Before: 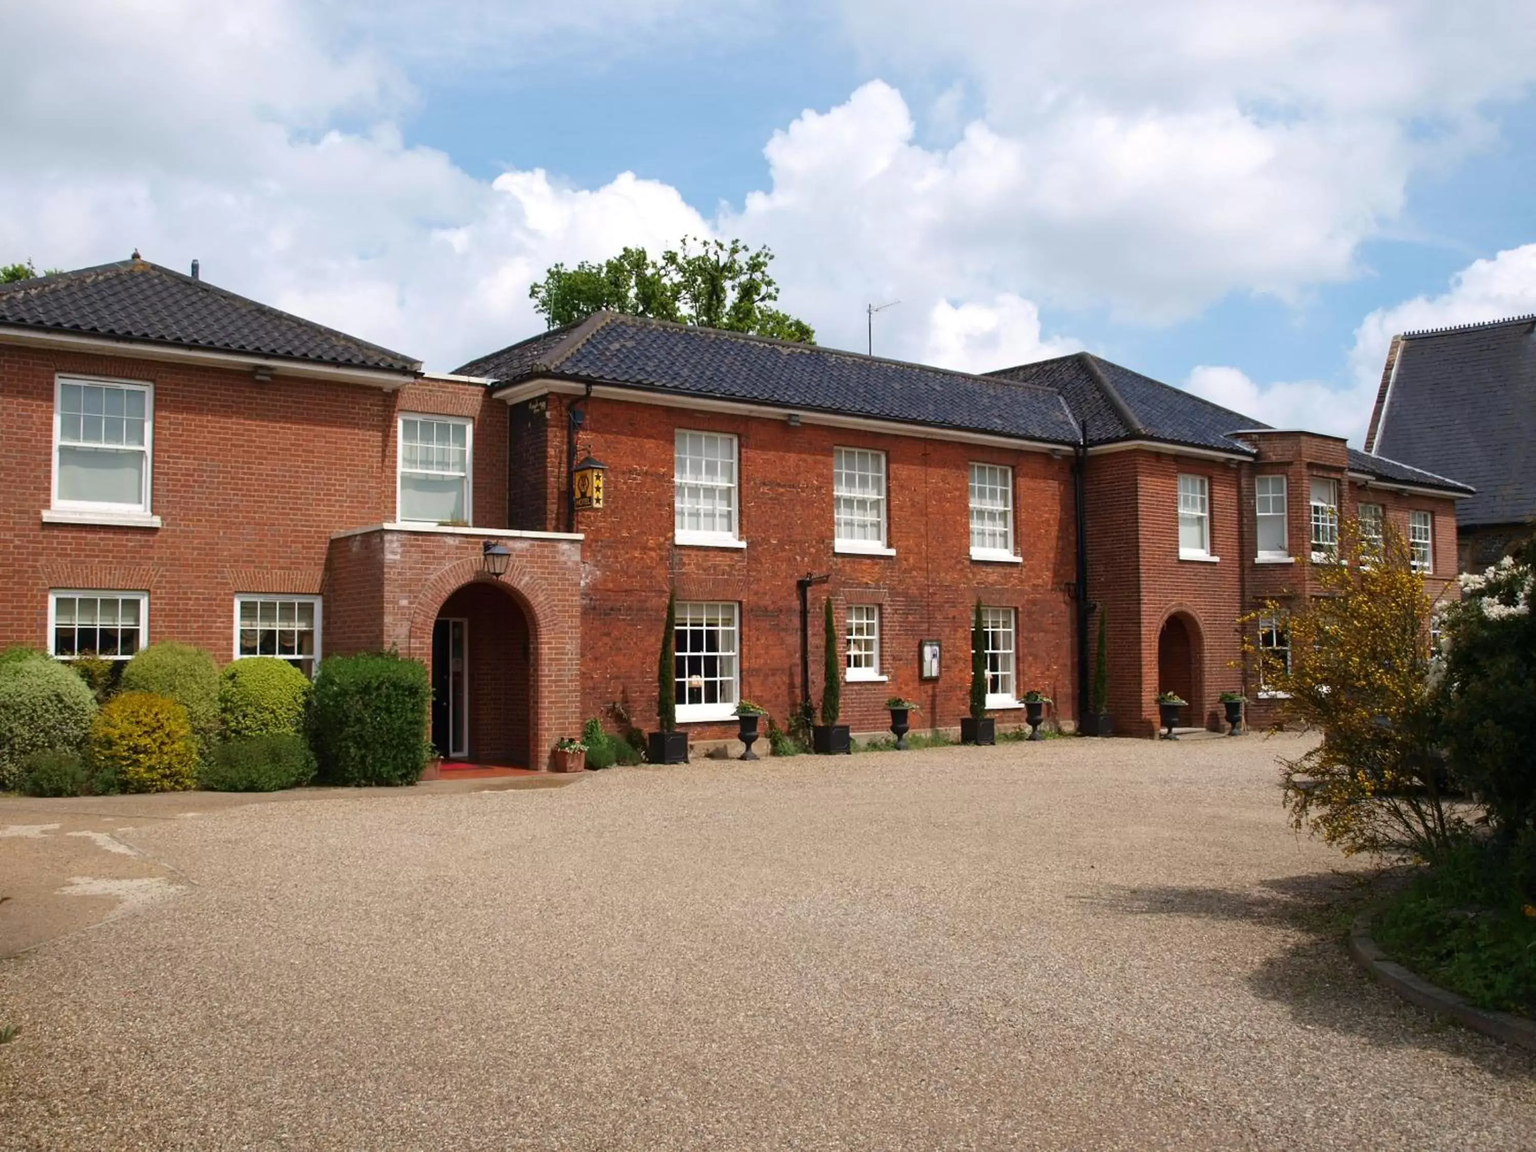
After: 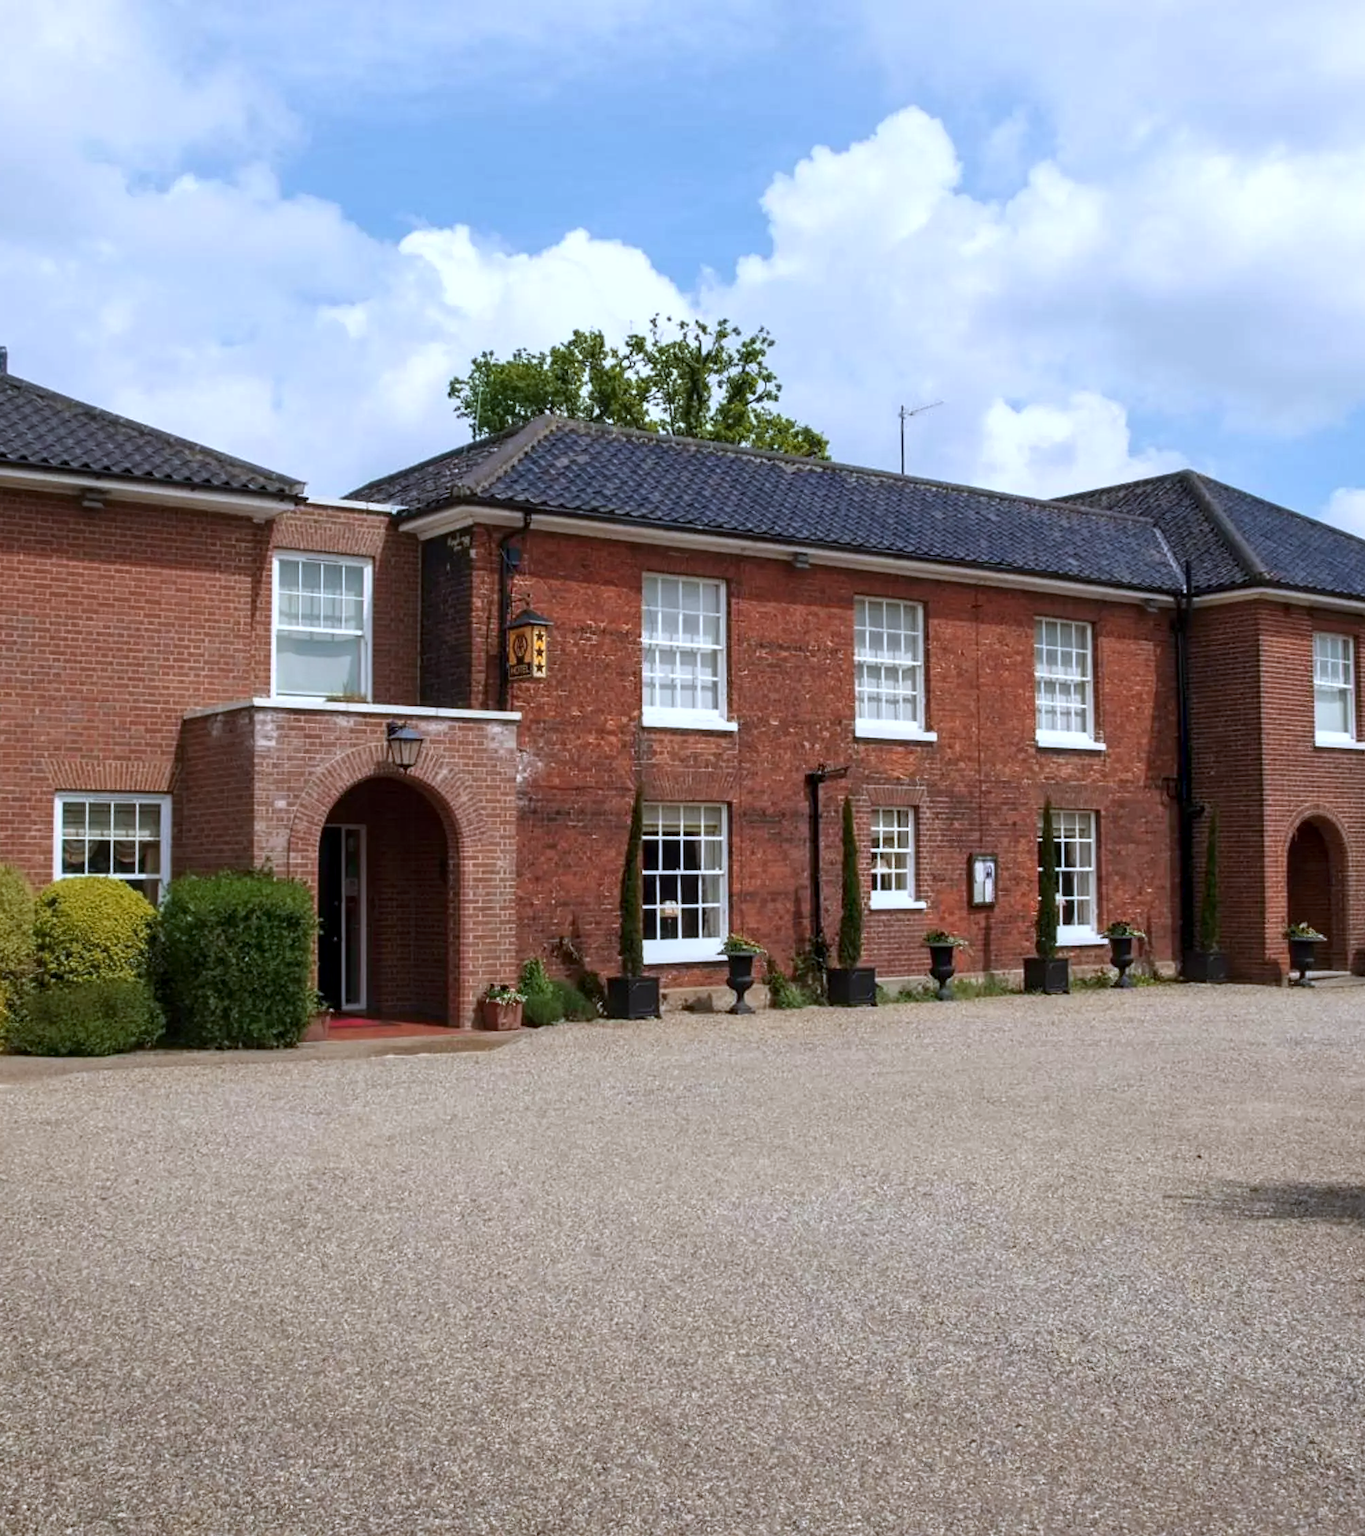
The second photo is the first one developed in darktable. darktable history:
color zones: curves: ch1 [(0, 0.469) (0.072, 0.457) (0.243, 0.494) (0.429, 0.5) (0.571, 0.5) (0.714, 0.5) (0.857, 0.5) (1, 0.469)]; ch2 [(0, 0.499) (0.143, 0.467) (0.242, 0.436) (0.429, 0.493) (0.571, 0.5) (0.714, 0.5) (0.857, 0.5) (1, 0.499)]
local contrast: on, module defaults
white balance: red 0.931, blue 1.11
crop and rotate: left 12.648%, right 20.685%
